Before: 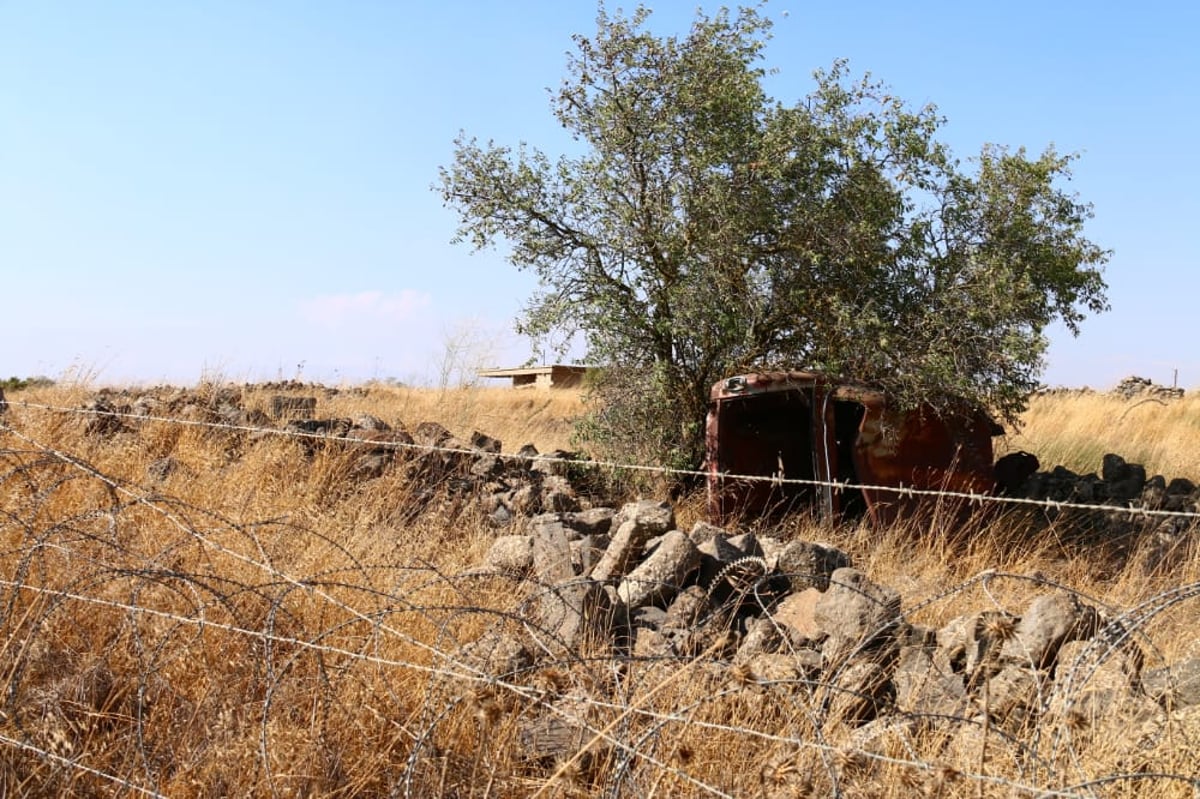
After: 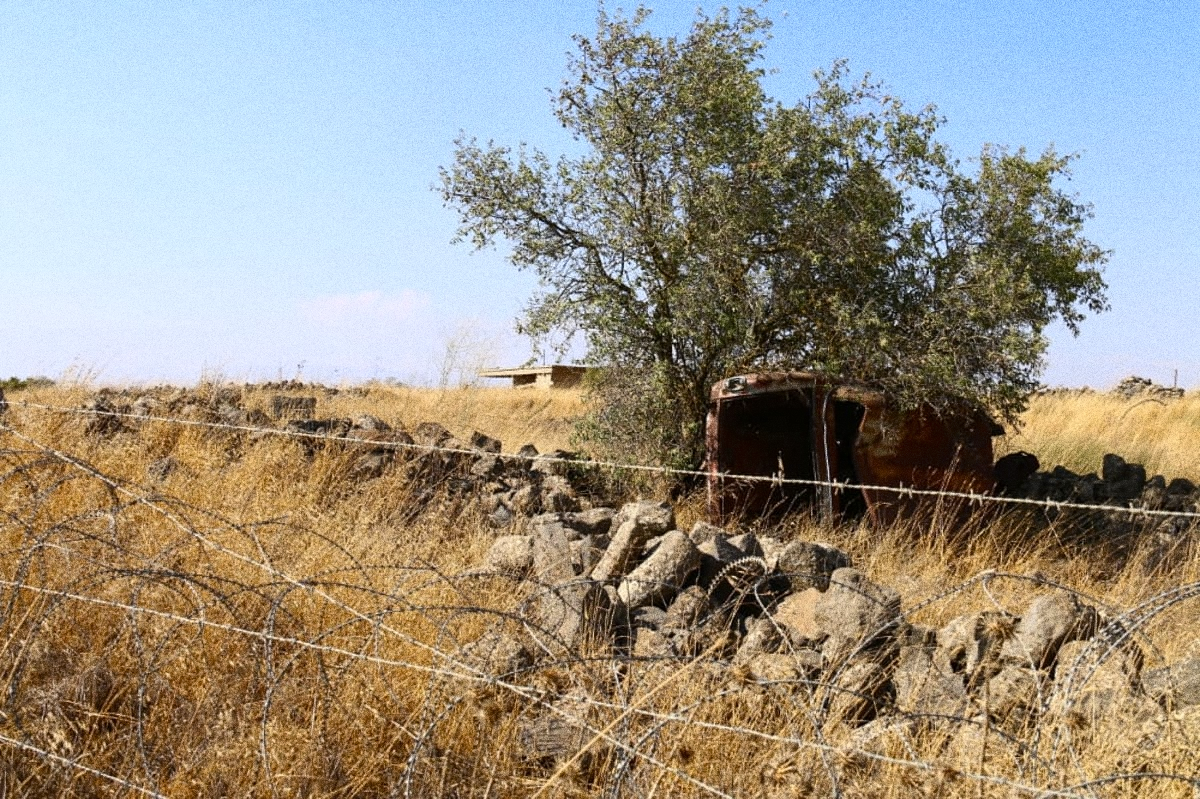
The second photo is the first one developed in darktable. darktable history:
grain: coarseness 10.62 ISO, strength 55.56%
color contrast: green-magenta contrast 0.8, blue-yellow contrast 1.1, unbound 0
